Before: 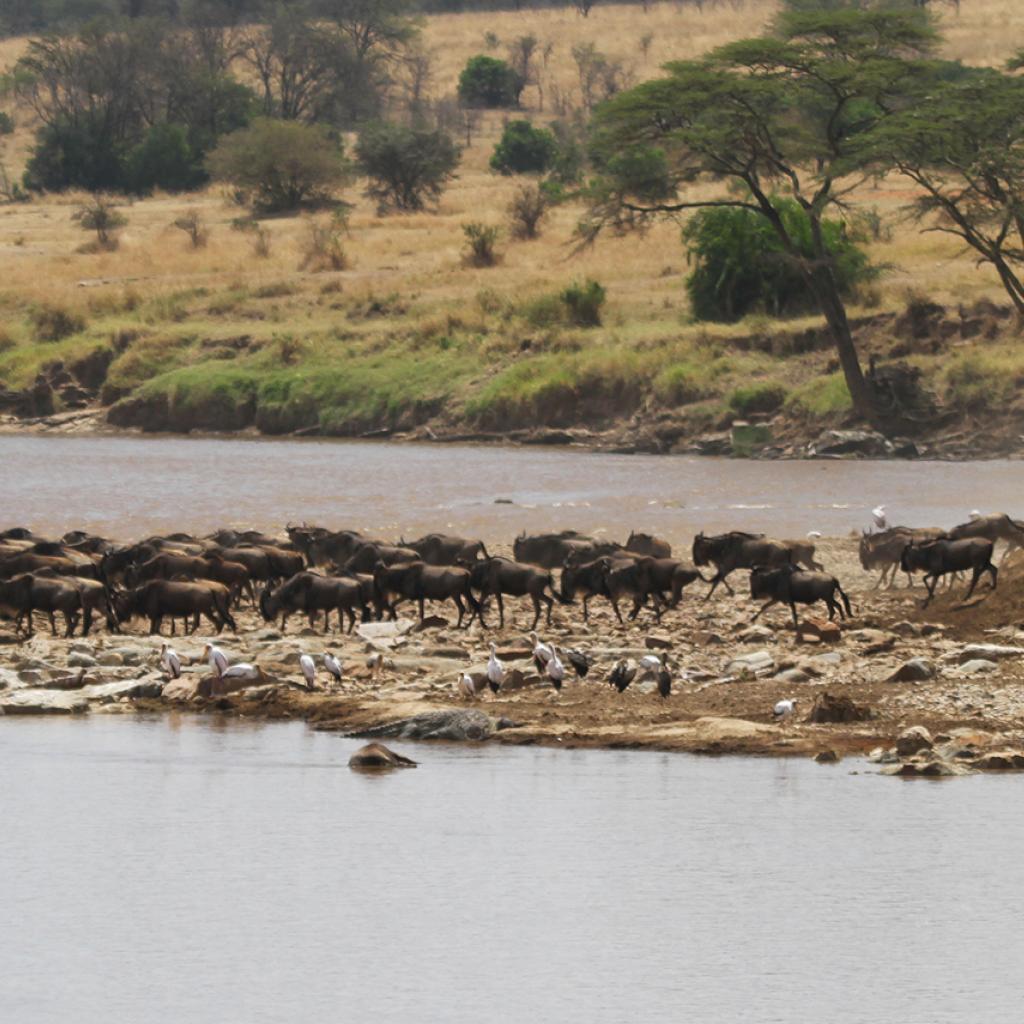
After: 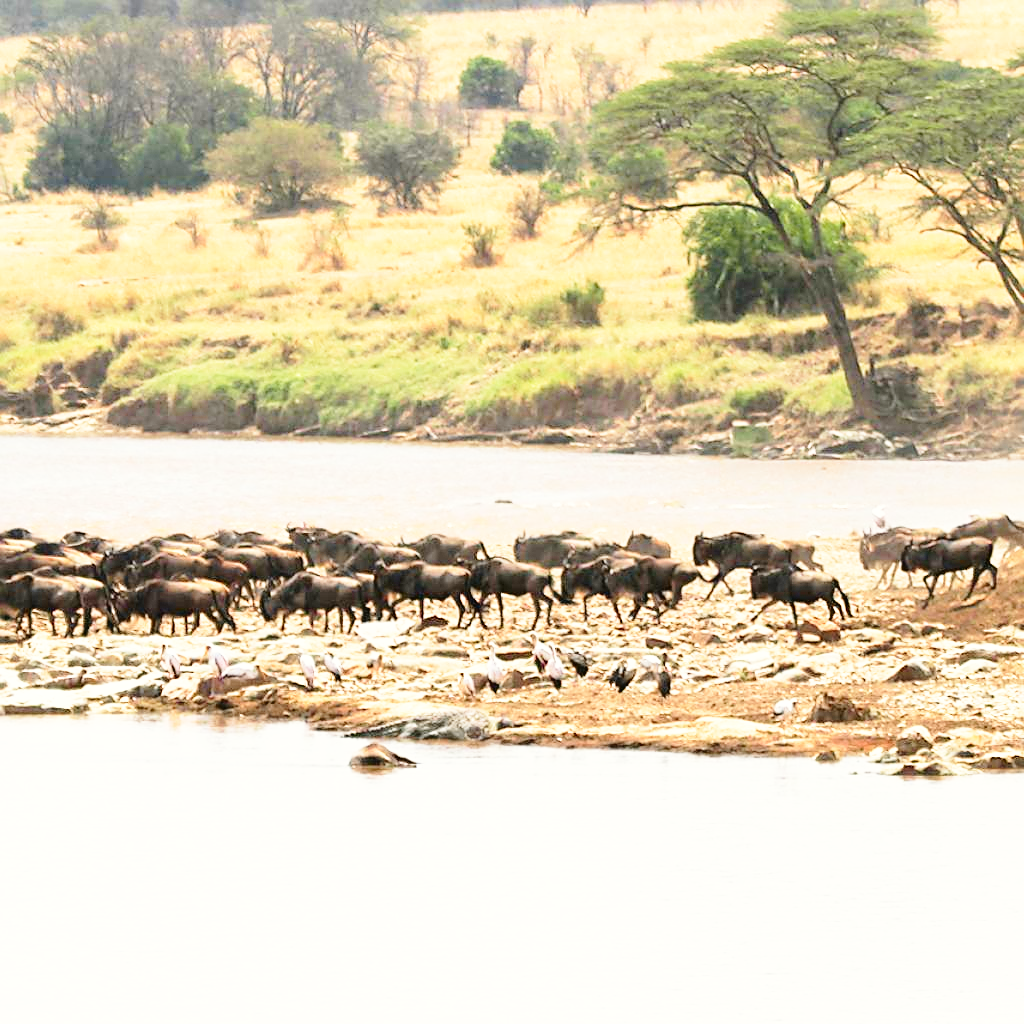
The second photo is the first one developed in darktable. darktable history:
tone curve: curves: ch0 [(0, 0.01) (0.052, 0.045) (0.136, 0.133) (0.29, 0.332) (0.453, 0.531) (0.676, 0.751) (0.89, 0.919) (1, 1)]; ch1 [(0, 0) (0.094, 0.081) (0.285, 0.299) (0.385, 0.403) (0.446, 0.443) (0.502, 0.5) (0.544, 0.552) (0.589, 0.612) (0.722, 0.728) (1, 1)]; ch2 [(0, 0) (0.257, 0.217) (0.43, 0.421) (0.498, 0.507) (0.531, 0.544) (0.56, 0.579) (0.625, 0.642) (1, 1)], color space Lab, independent channels, preserve colors none
exposure: black level correction 0, exposure 0.5 EV, compensate highlight preservation false
sharpen: on, module defaults
base curve: curves: ch0 [(0, 0) (0.012, 0.01) (0.073, 0.168) (0.31, 0.711) (0.645, 0.957) (1, 1)], preserve colors none
